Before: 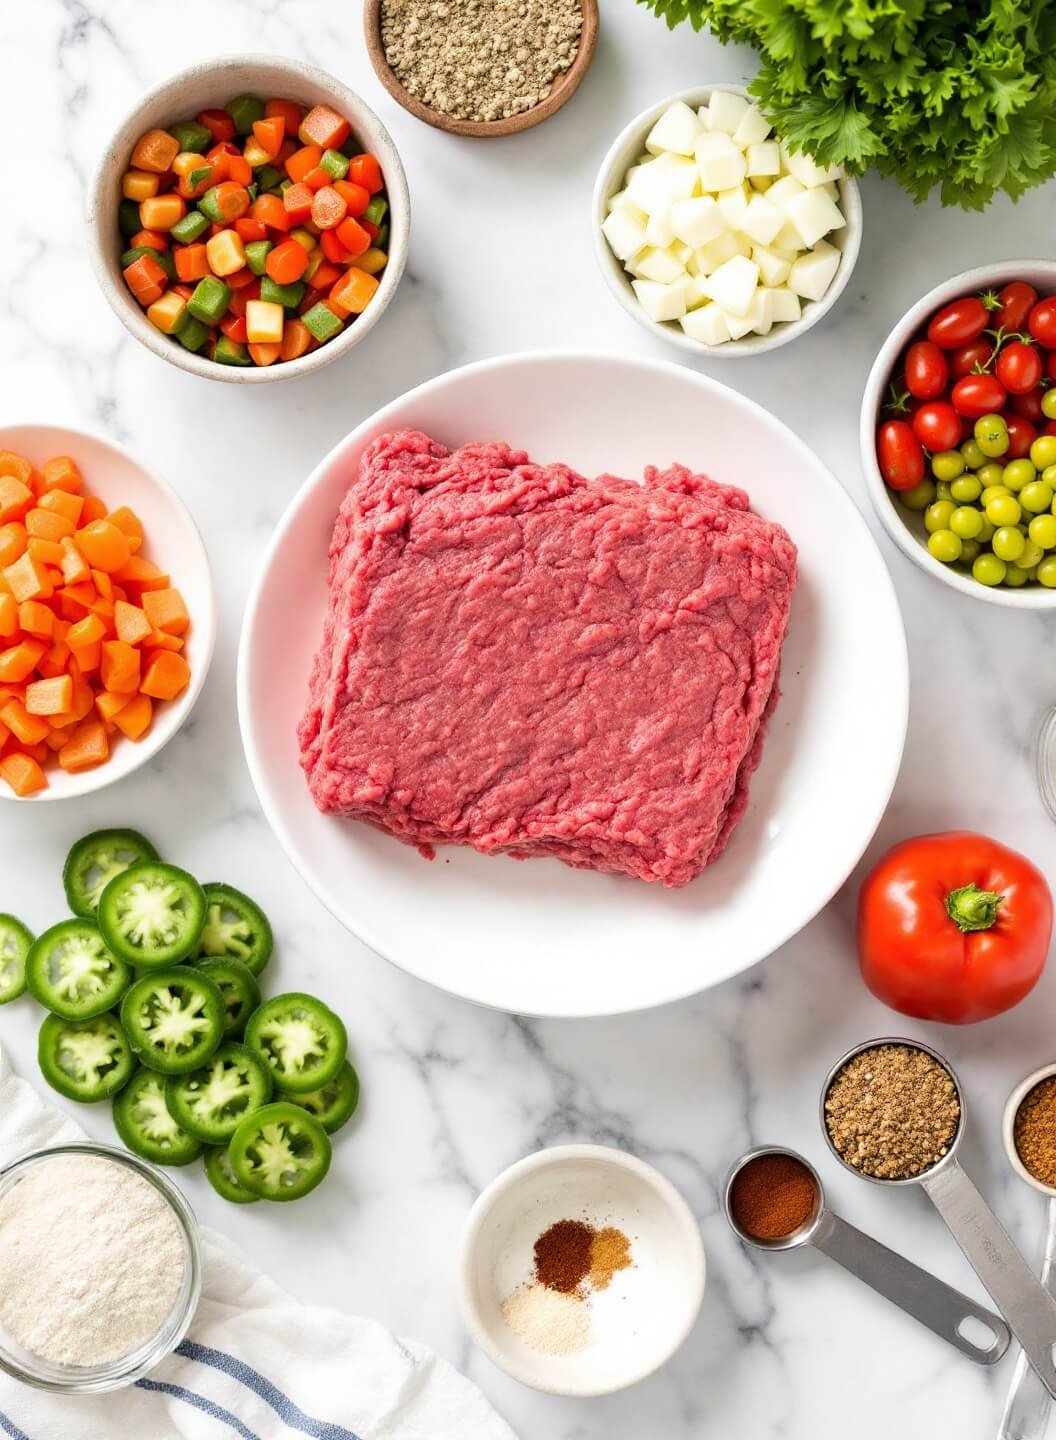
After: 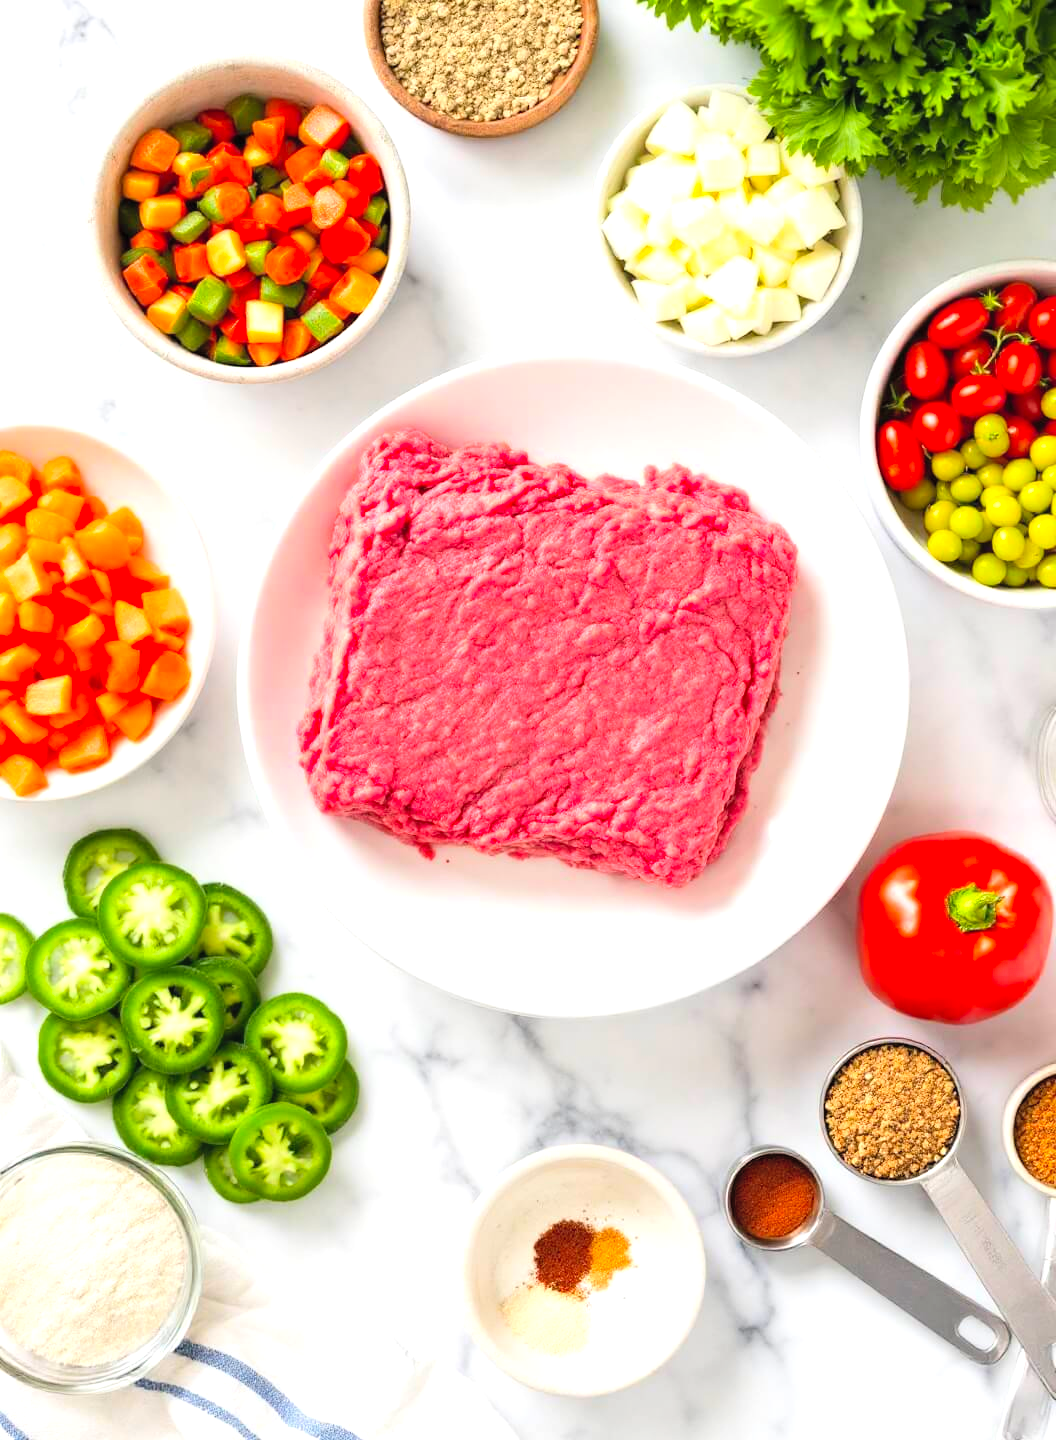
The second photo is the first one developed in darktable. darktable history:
tone equalizer: -8 EV -0.436 EV, -7 EV -0.381 EV, -6 EV -0.322 EV, -5 EV -0.202 EV, -3 EV 0.236 EV, -2 EV 0.328 EV, -1 EV 0.399 EV, +0 EV 0.403 EV
contrast brightness saturation: contrast 0.069, brightness 0.172, saturation 0.413
